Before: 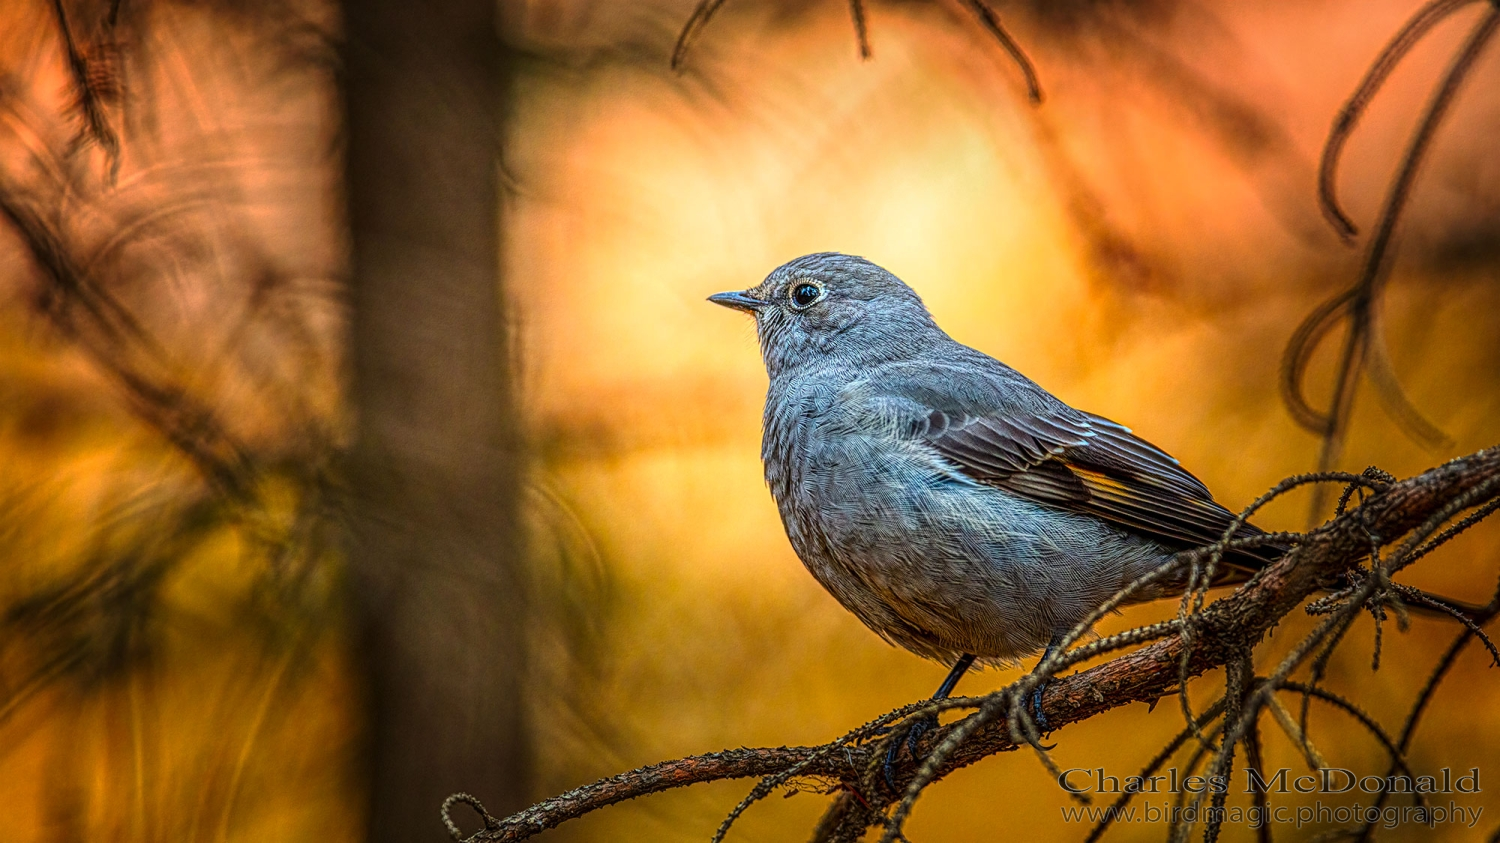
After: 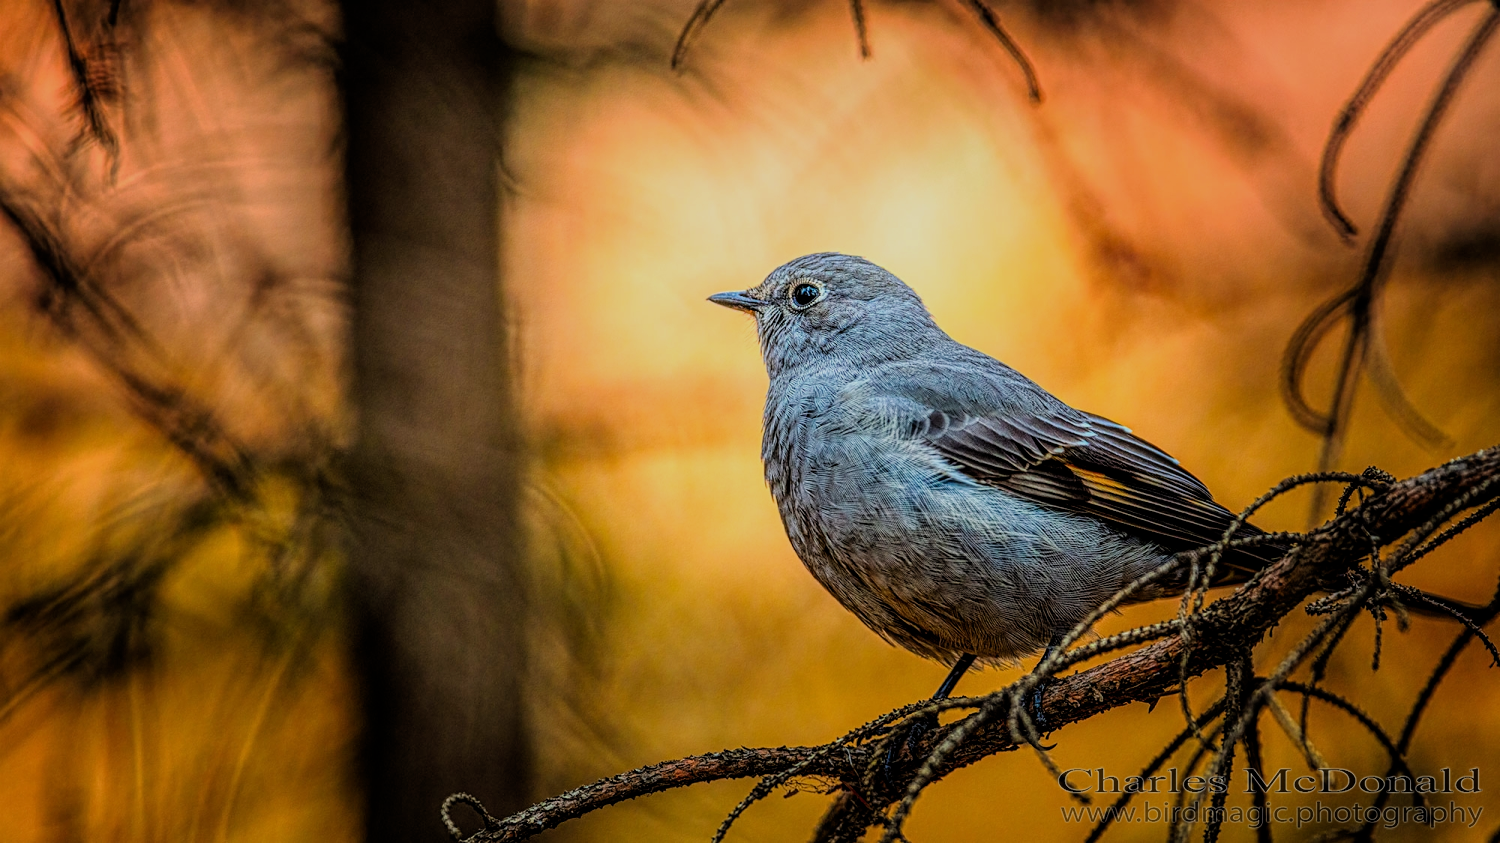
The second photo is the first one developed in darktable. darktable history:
filmic rgb: black relative exposure -7.56 EV, white relative exposure 4.6 EV, threshold 2.99 EV, target black luminance 0%, hardness 3.5, latitude 50.46%, contrast 1.025, highlights saturation mix 9.3%, shadows ↔ highlights balance -0.186%, enable highlight reconstruction true
